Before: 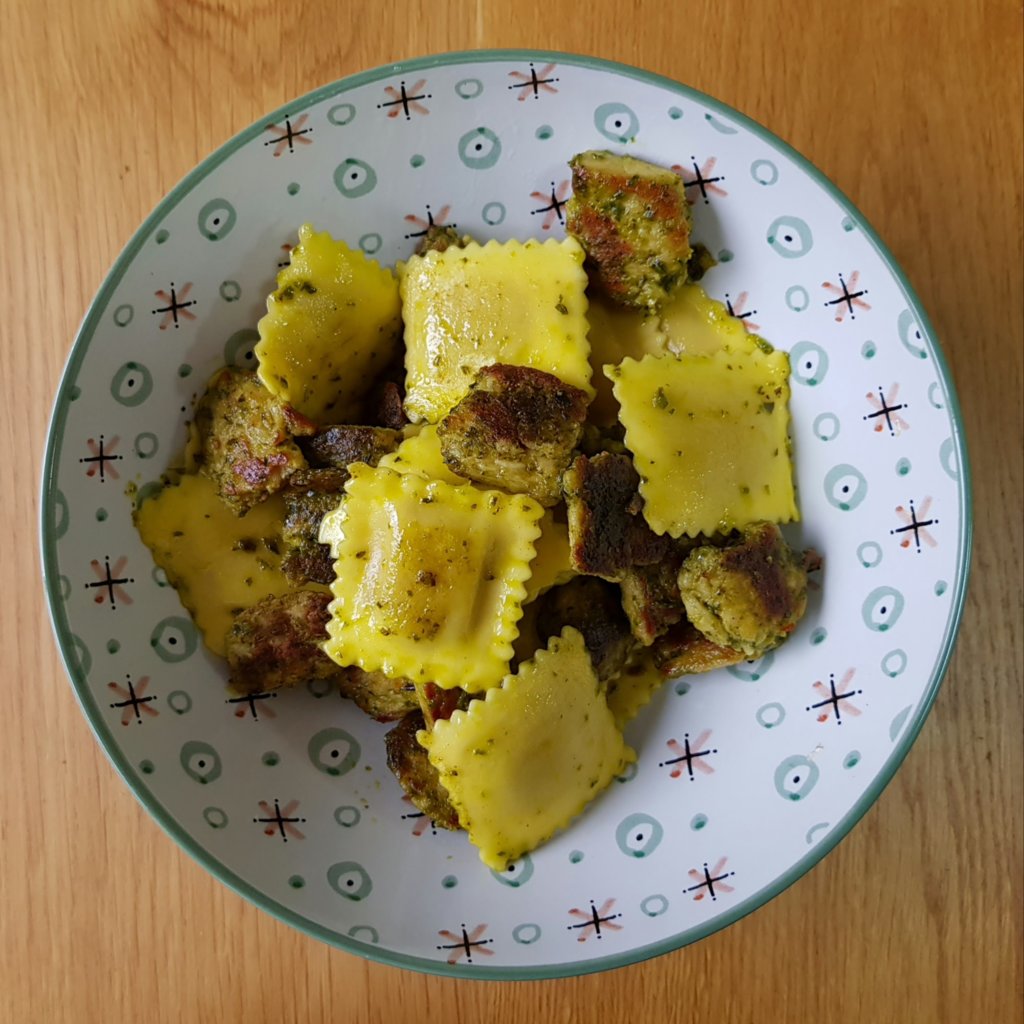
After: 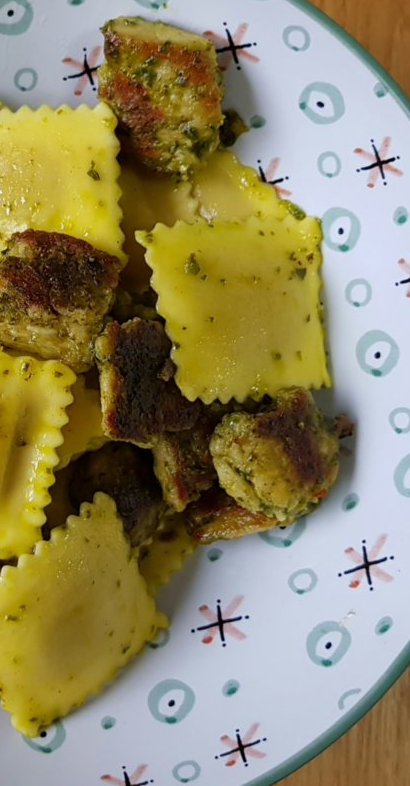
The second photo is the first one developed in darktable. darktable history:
crop: left 45.745%, top 13.171%, right 14.15%, bottom 10.005%
